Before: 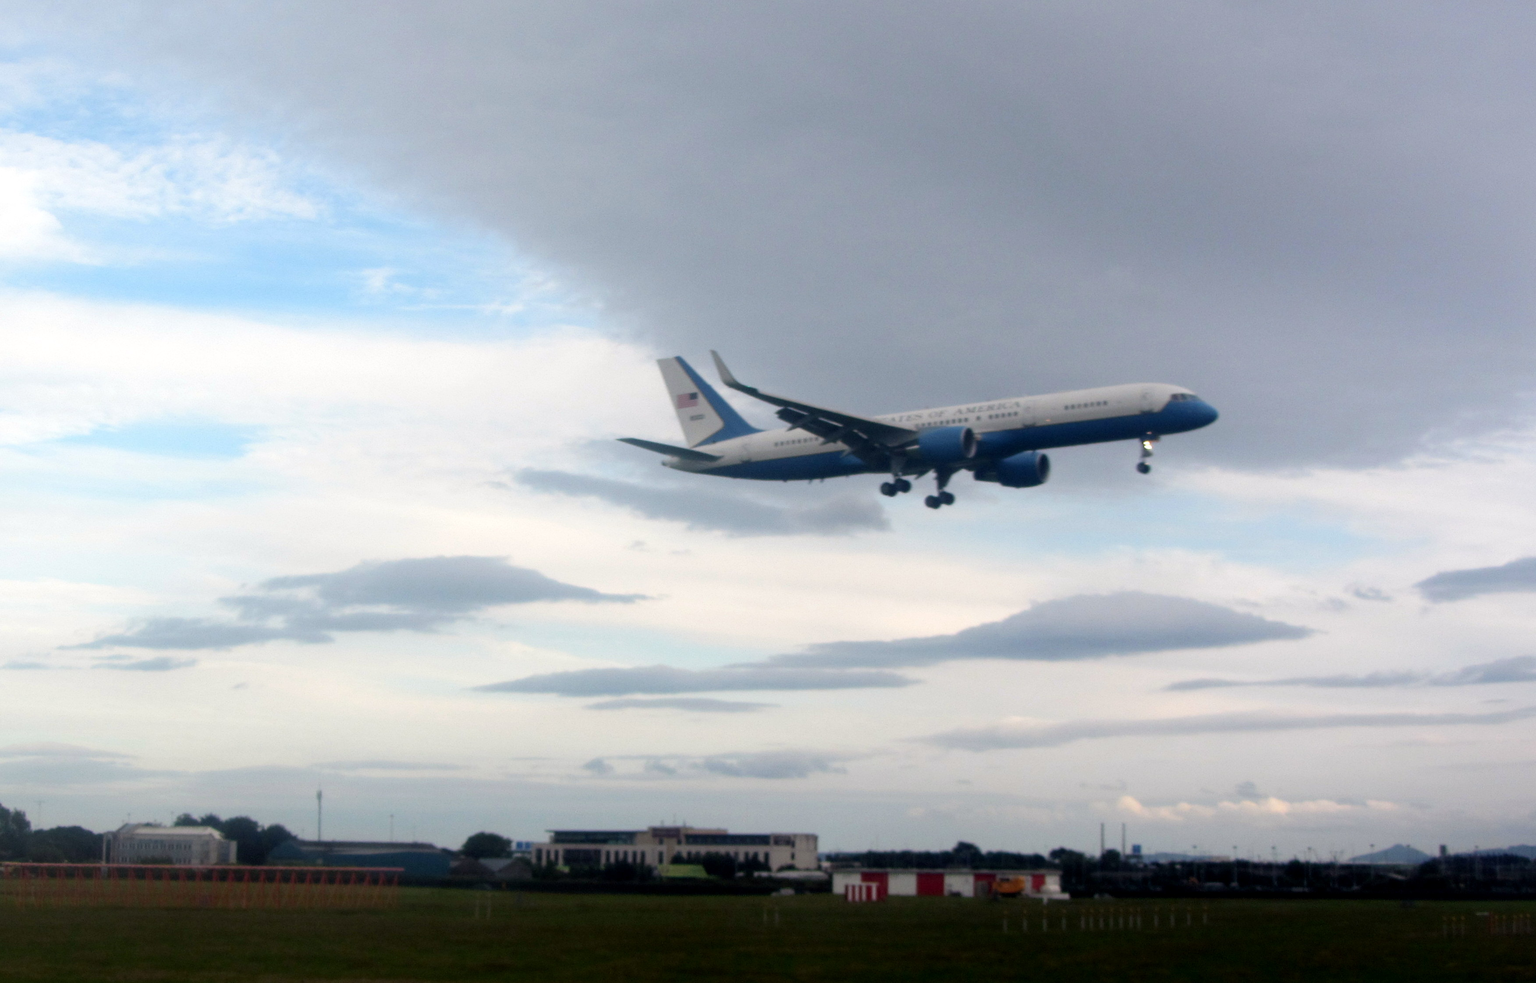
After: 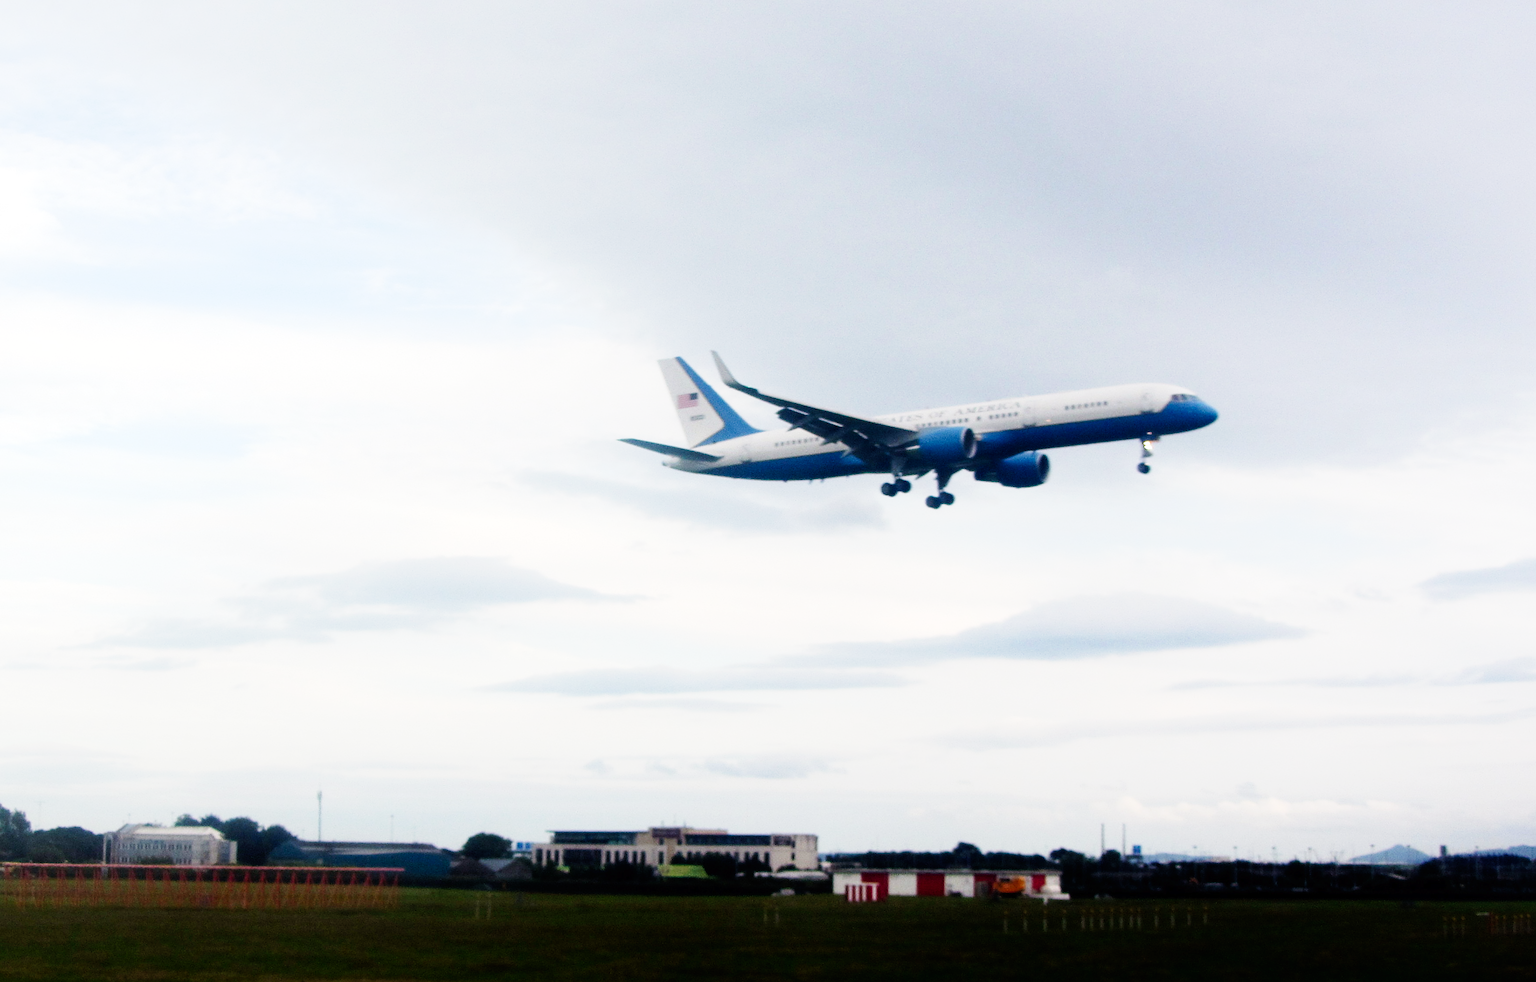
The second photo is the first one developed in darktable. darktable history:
sharpen: on, module defaults
base curve: curves: ch0 [(0, 0) (0, 0.001) (0.001, 0.001) (0.004, 0.002) (0.007, 0.004) (0.015, 0.013) (0.033, 0.045) (0.052, 0.096) (0.075, 0.17) (0.099, 0.241) (0.163, 0.42) (0.219, 0.55) (0.259, 0.616) (0.327, 0.722) (0.365, 0.765) (0.522, 0.873) (0.547, 0.881) (0.689, 0.919) (0.826, 0.952) (1, 1)], preserve colors none
